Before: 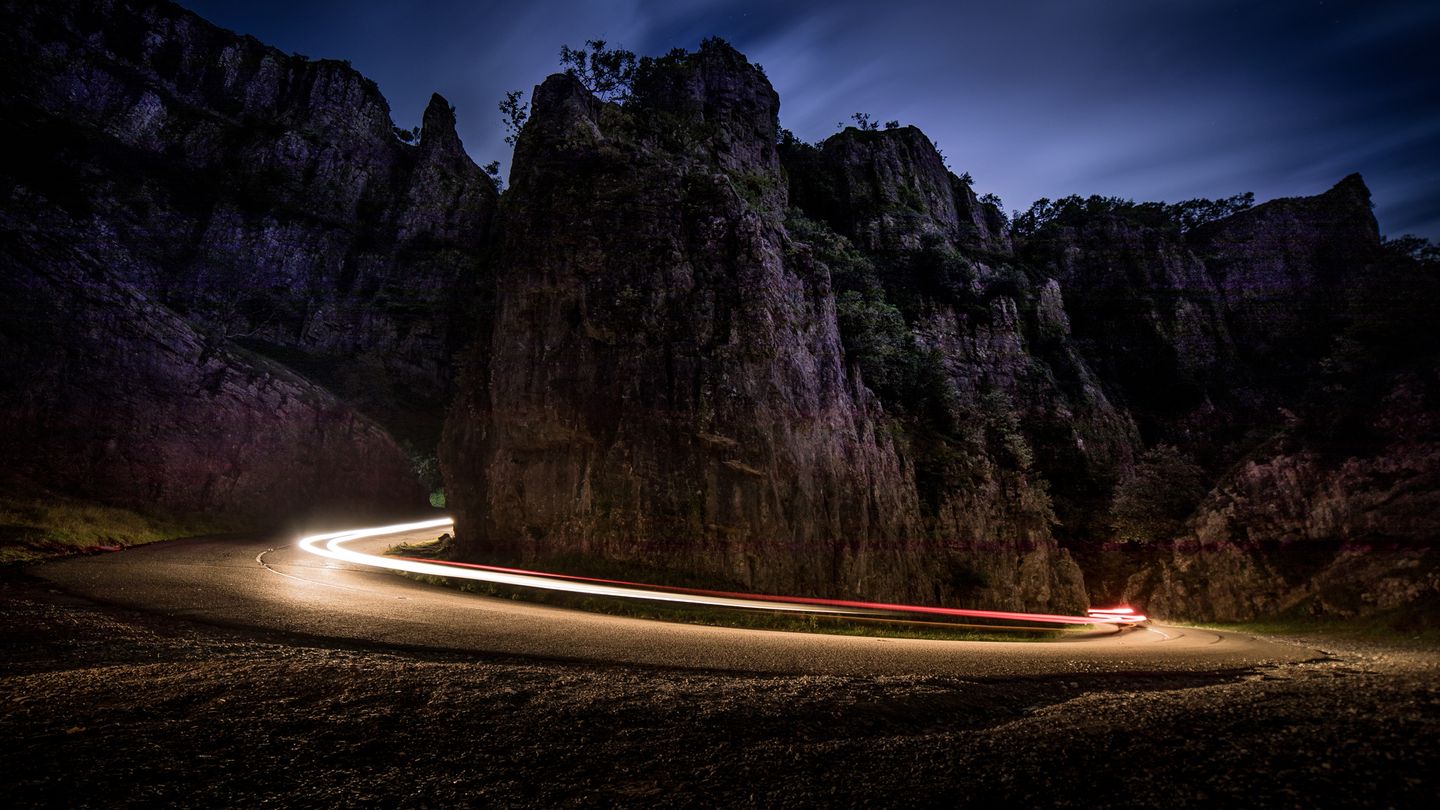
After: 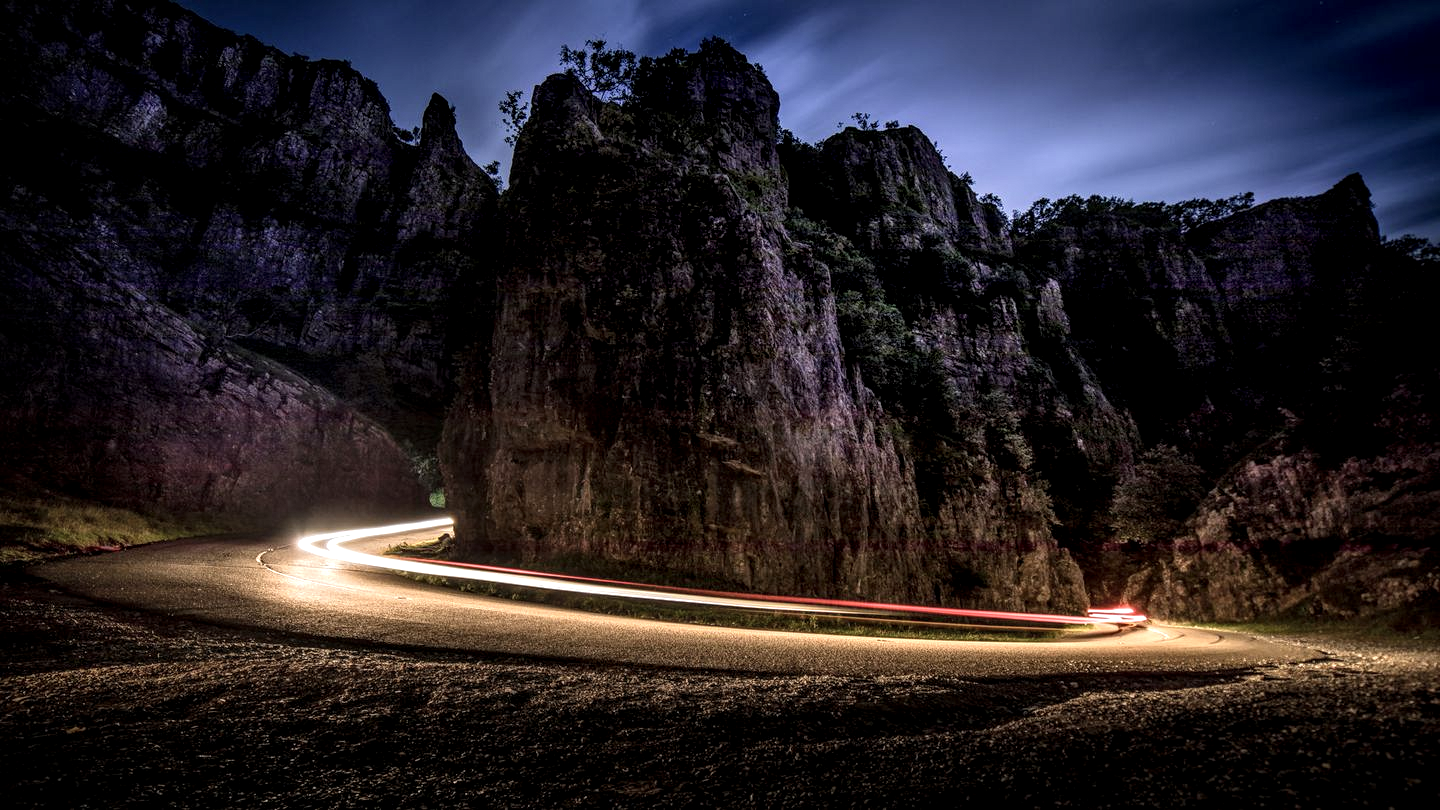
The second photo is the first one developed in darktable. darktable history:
exposure: exposure 0.207 EV, compensate highlight preservation false
local contrast: detail 160%
